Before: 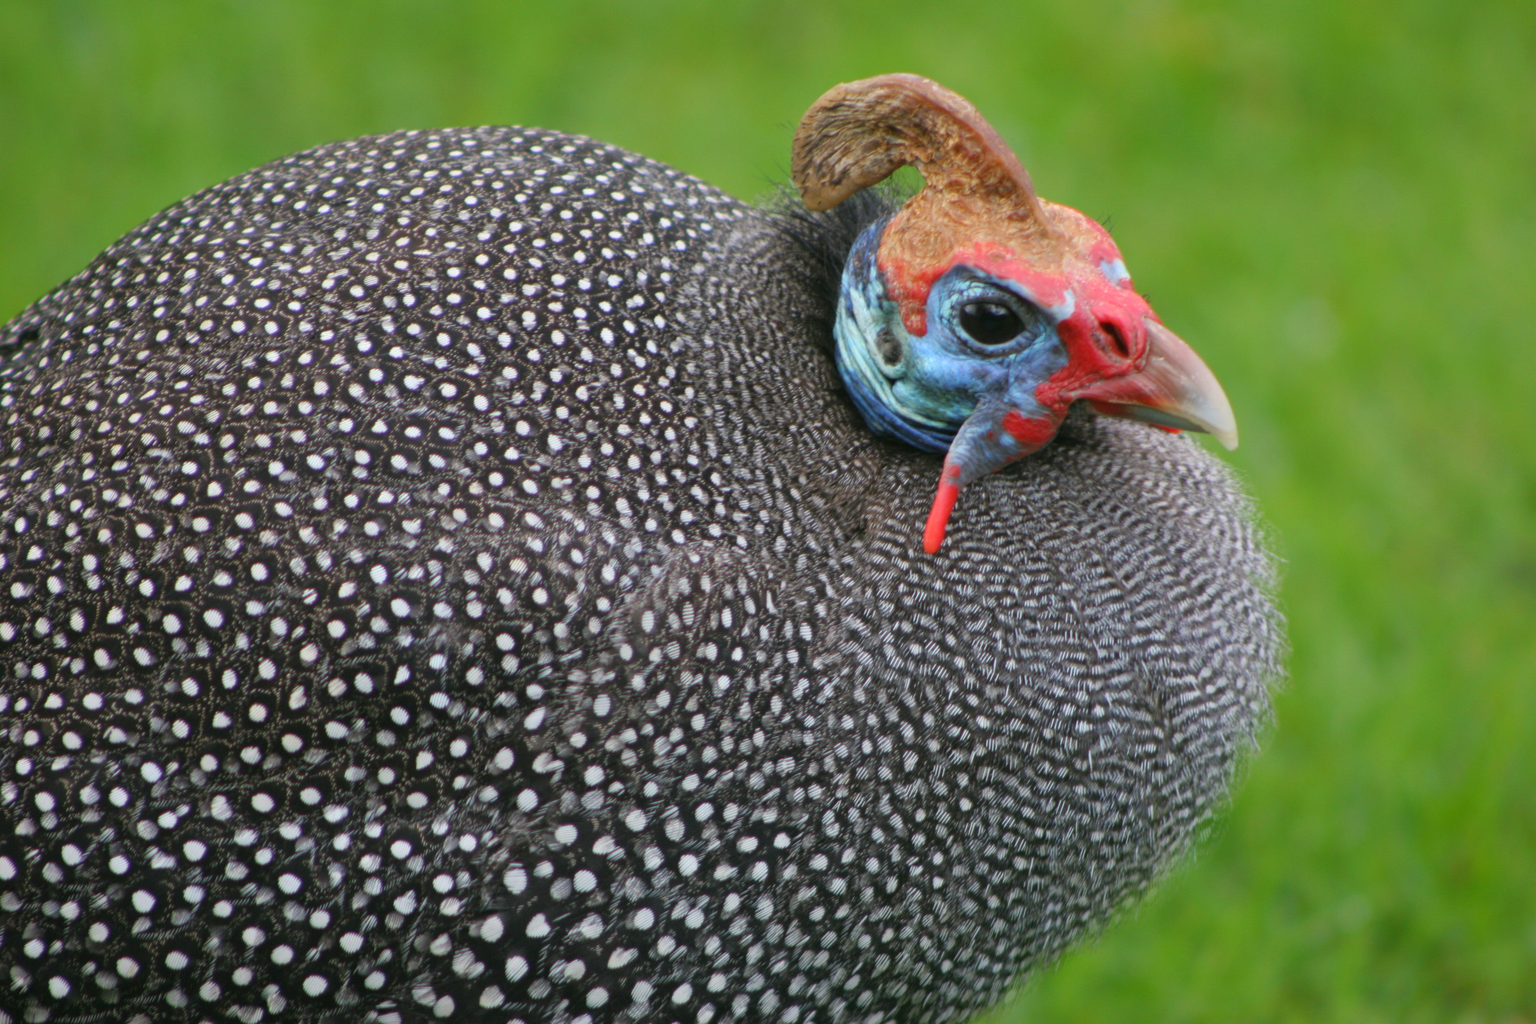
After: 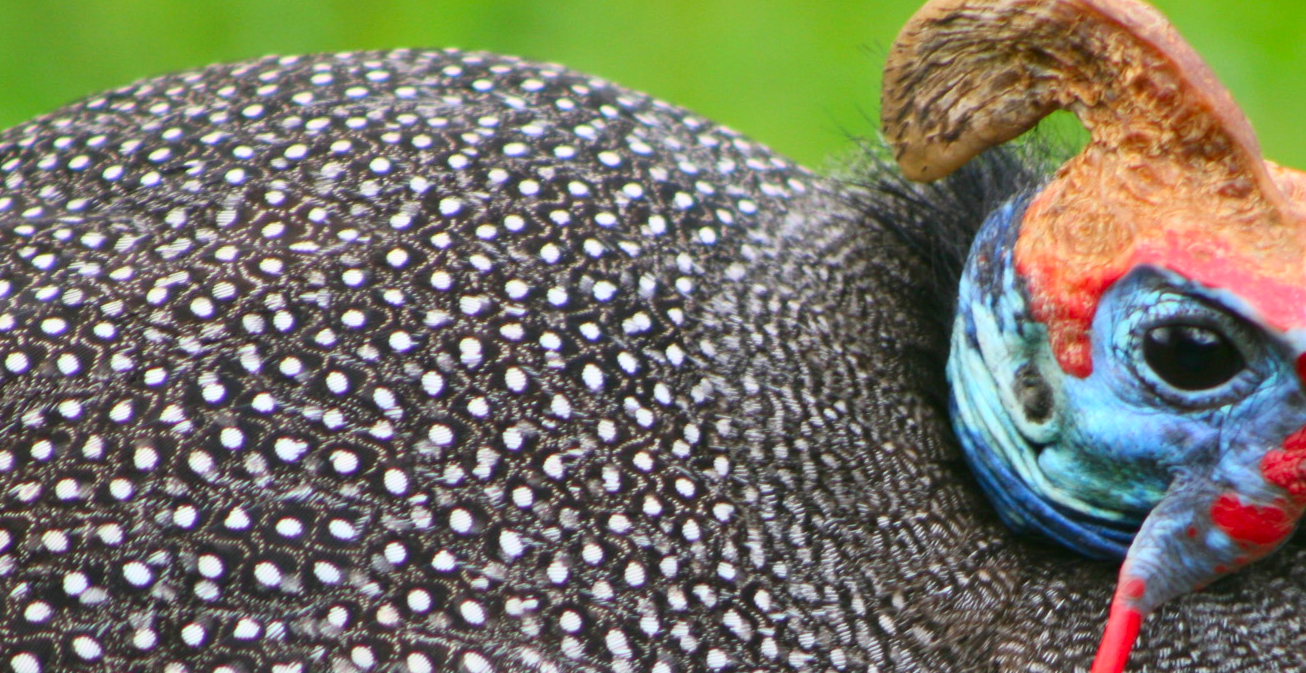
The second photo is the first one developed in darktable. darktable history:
contrast brightness saturation: contrast 0.234, brightness 0.097, saturation 0.292
crop: left 14.836%, top 9.277%, right 30.711%, bottom 48.62%
